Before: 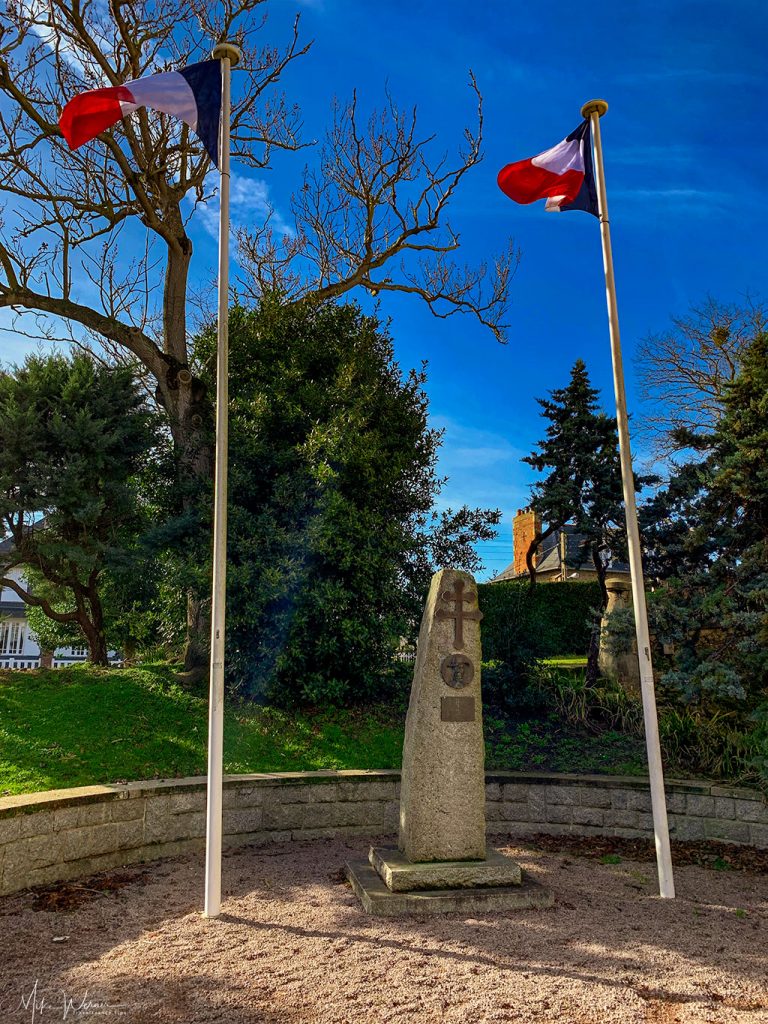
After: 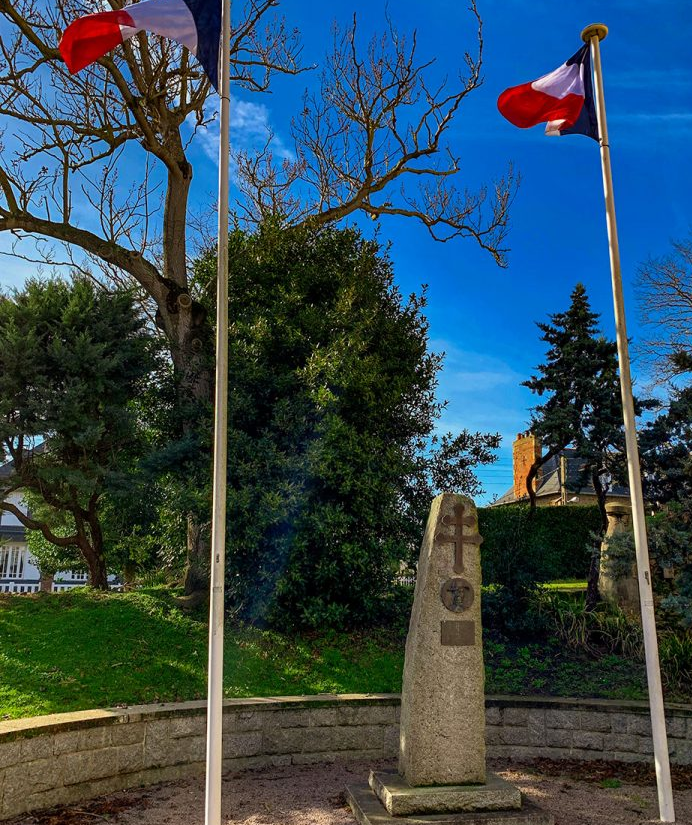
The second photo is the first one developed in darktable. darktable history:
crop: top 7.436%, right 9.816%, bottom 11.905%
